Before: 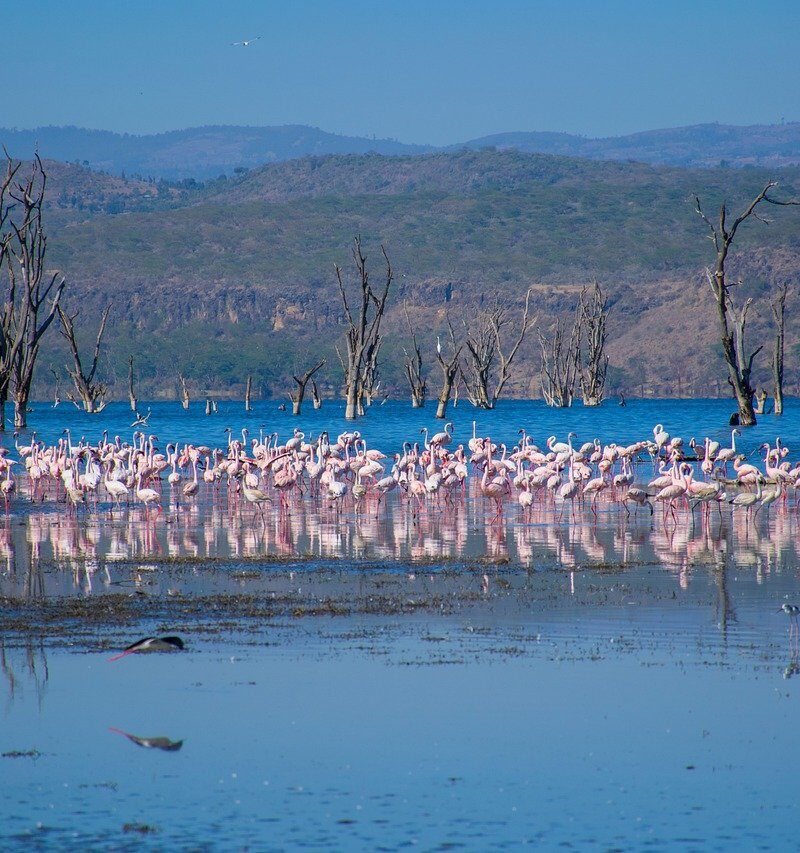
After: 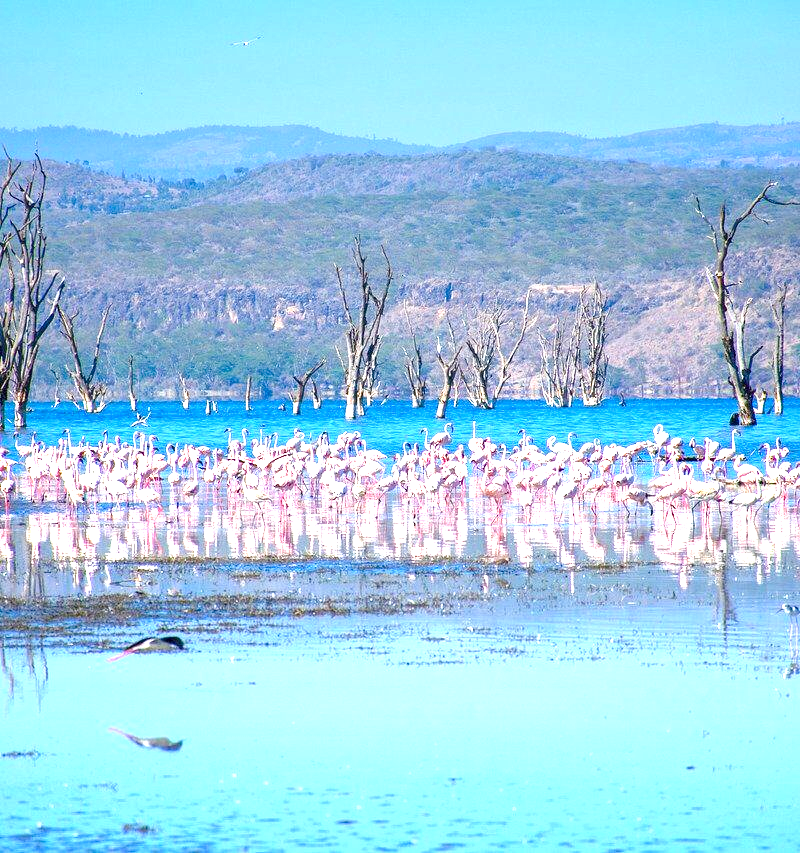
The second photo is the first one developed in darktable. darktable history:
color balance rgb: perceptual saturation grading › global saturation 20%, perceptual saturation grading › highlights -25%, perceptual saturation grading › shadows 25%
local contrast: mode bilateral grid, contrast 10, coarseness 25, detail 115%, midtone range 0.2
graduated density: on, module defaults
exposure: black level correction 0, exposure 2.088 EV, compensate exposure bias true, compensate highlight preservation false
